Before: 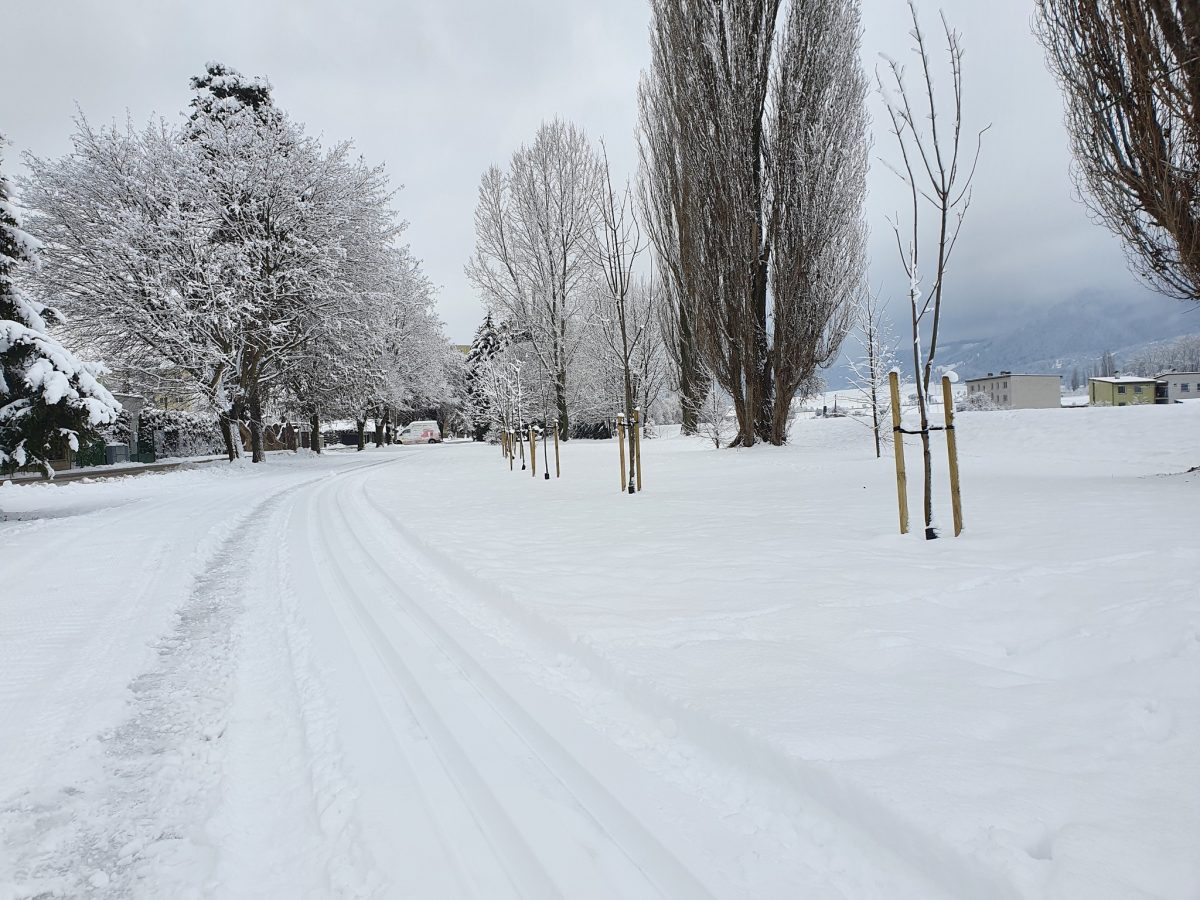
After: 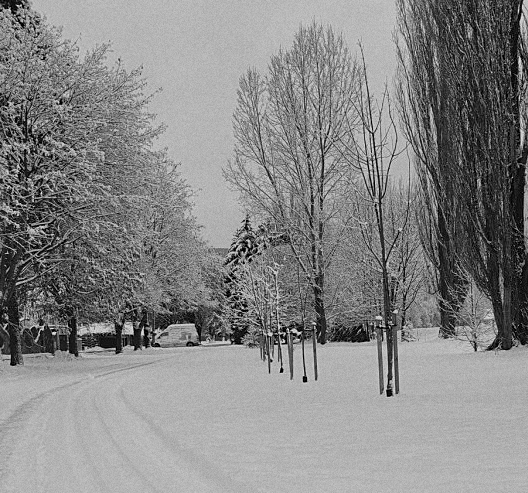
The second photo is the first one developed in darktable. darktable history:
crop: left 20.248%, top 10.86%, right 35.675%, bottom 34.321%
sharpen: amount 0.2
shadows and highlights: shadows 0, highlights 40
color balance rgb: perceptual saturation grading › global saturation 20%, perceptual saturation grading › highlights -25%, perceptual saturation grading › shadows 50%
exposure: black level correction 0, exposure -0.721 EV, compensate highlight preservation false
monochrome: on, module defaults
grain: on, module defaults
